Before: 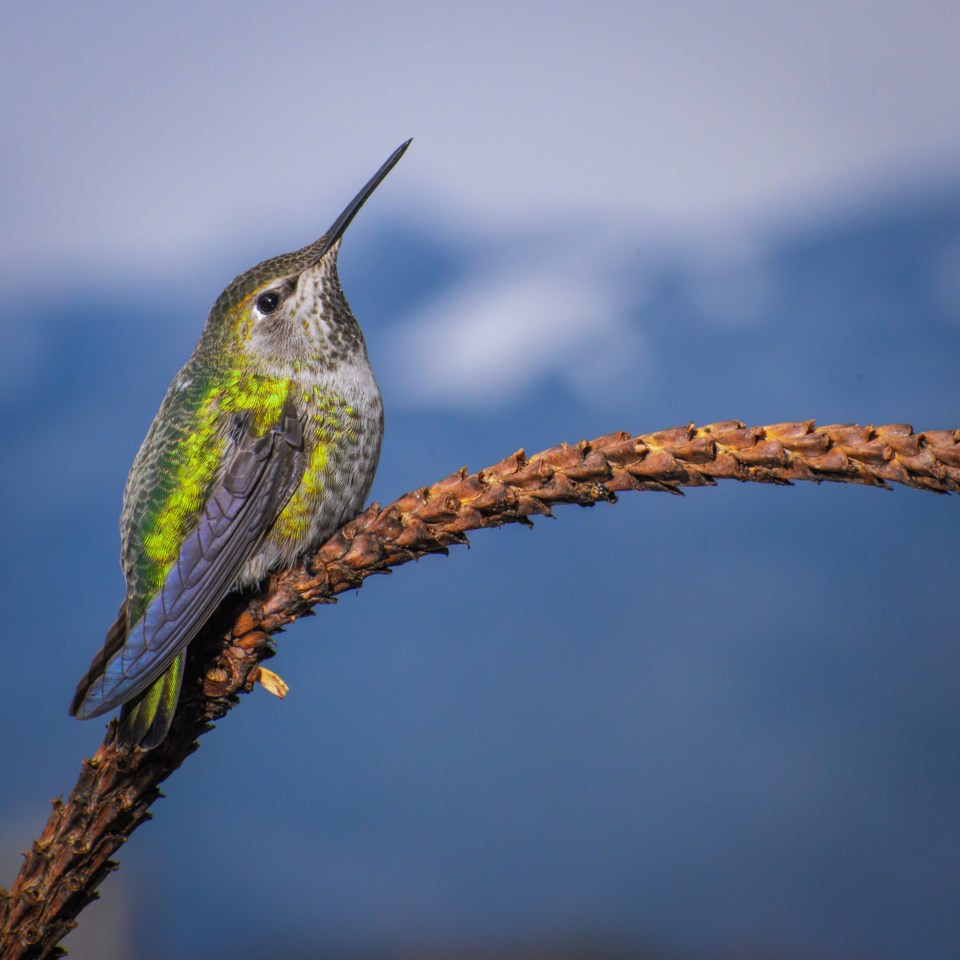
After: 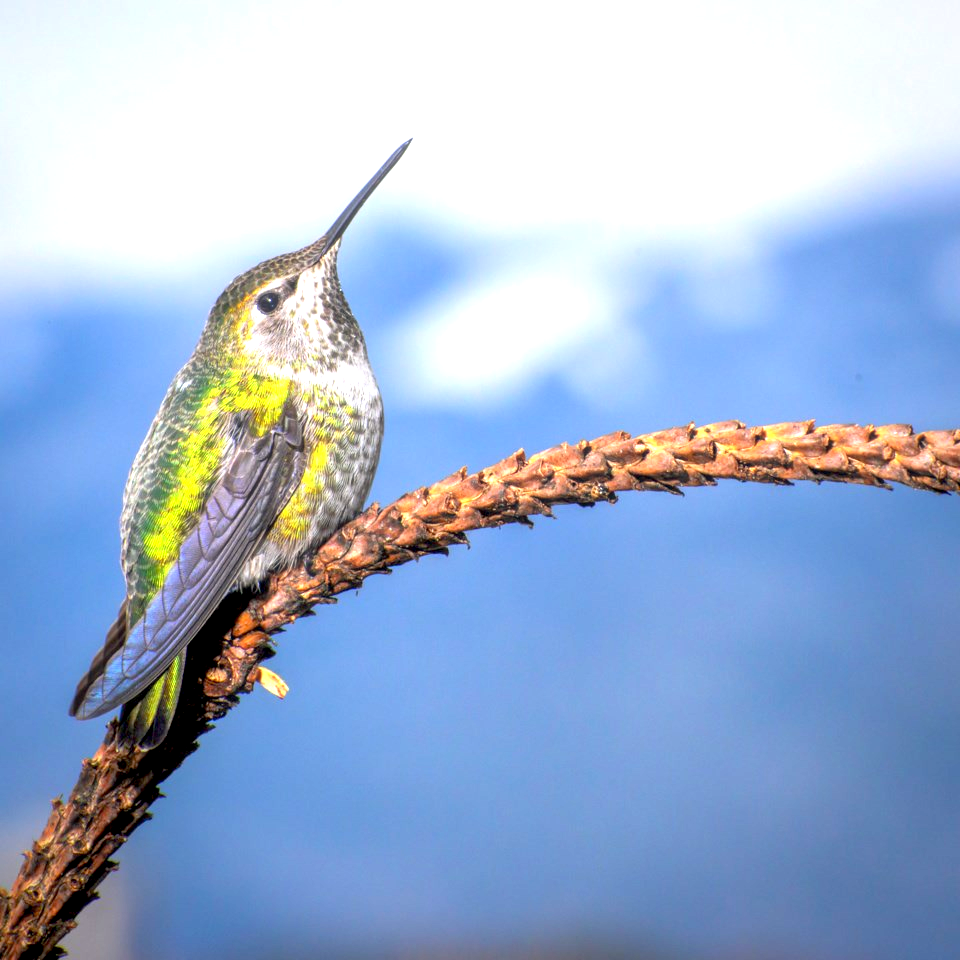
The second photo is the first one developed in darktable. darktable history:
haze removal: strength -0.1, adaptive false
exposure: black level correction 0.009, exposure 1.425 EV, compensate highlight preservation false
